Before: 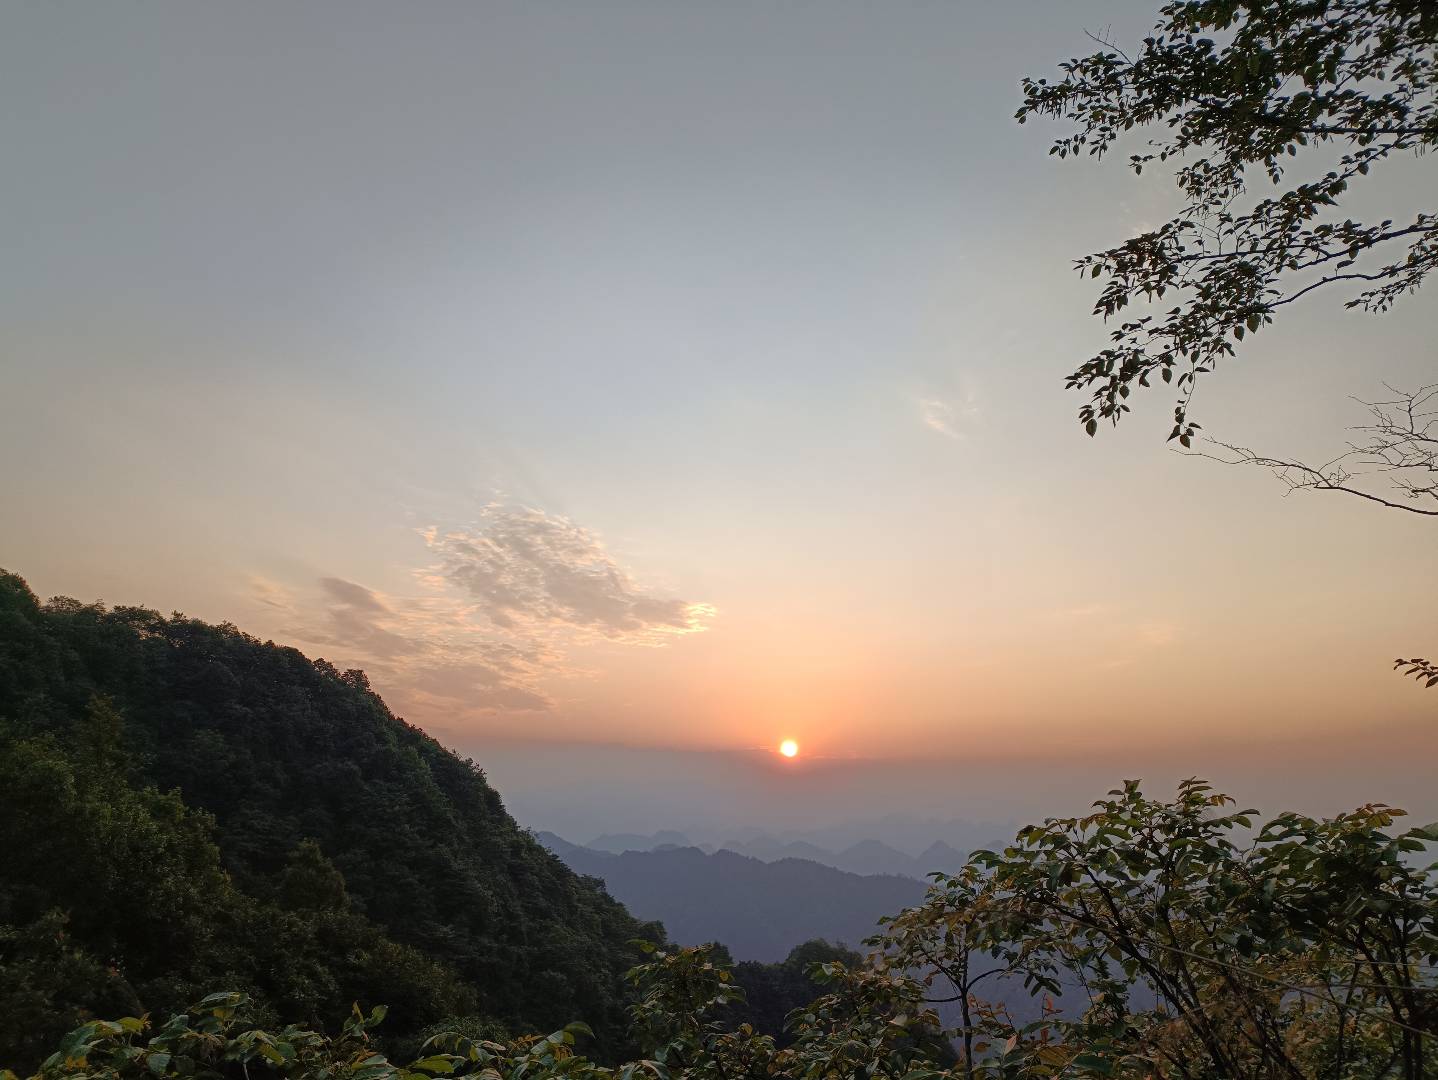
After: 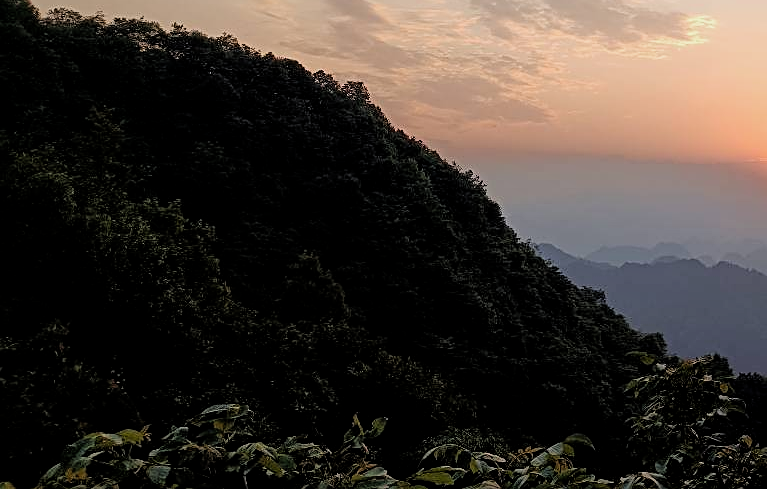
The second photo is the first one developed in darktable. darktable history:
local contrast: highlights 105%, shadows 100%, detail 119%, midtone range 0.2
crop and rotate: top 54.516%, right 46.661%, bottom 0.125%
sharpen: on, module defaults
filmic rgb: black relative exposure -7.75 EV, white relative exposure 4.36 EV, hardness 3.75, latitude 49.11%, contrast 1.101, add noise in highlights 0.001, color science v3 (2019), use custom middle-gray values true, contrast in highlights soft
